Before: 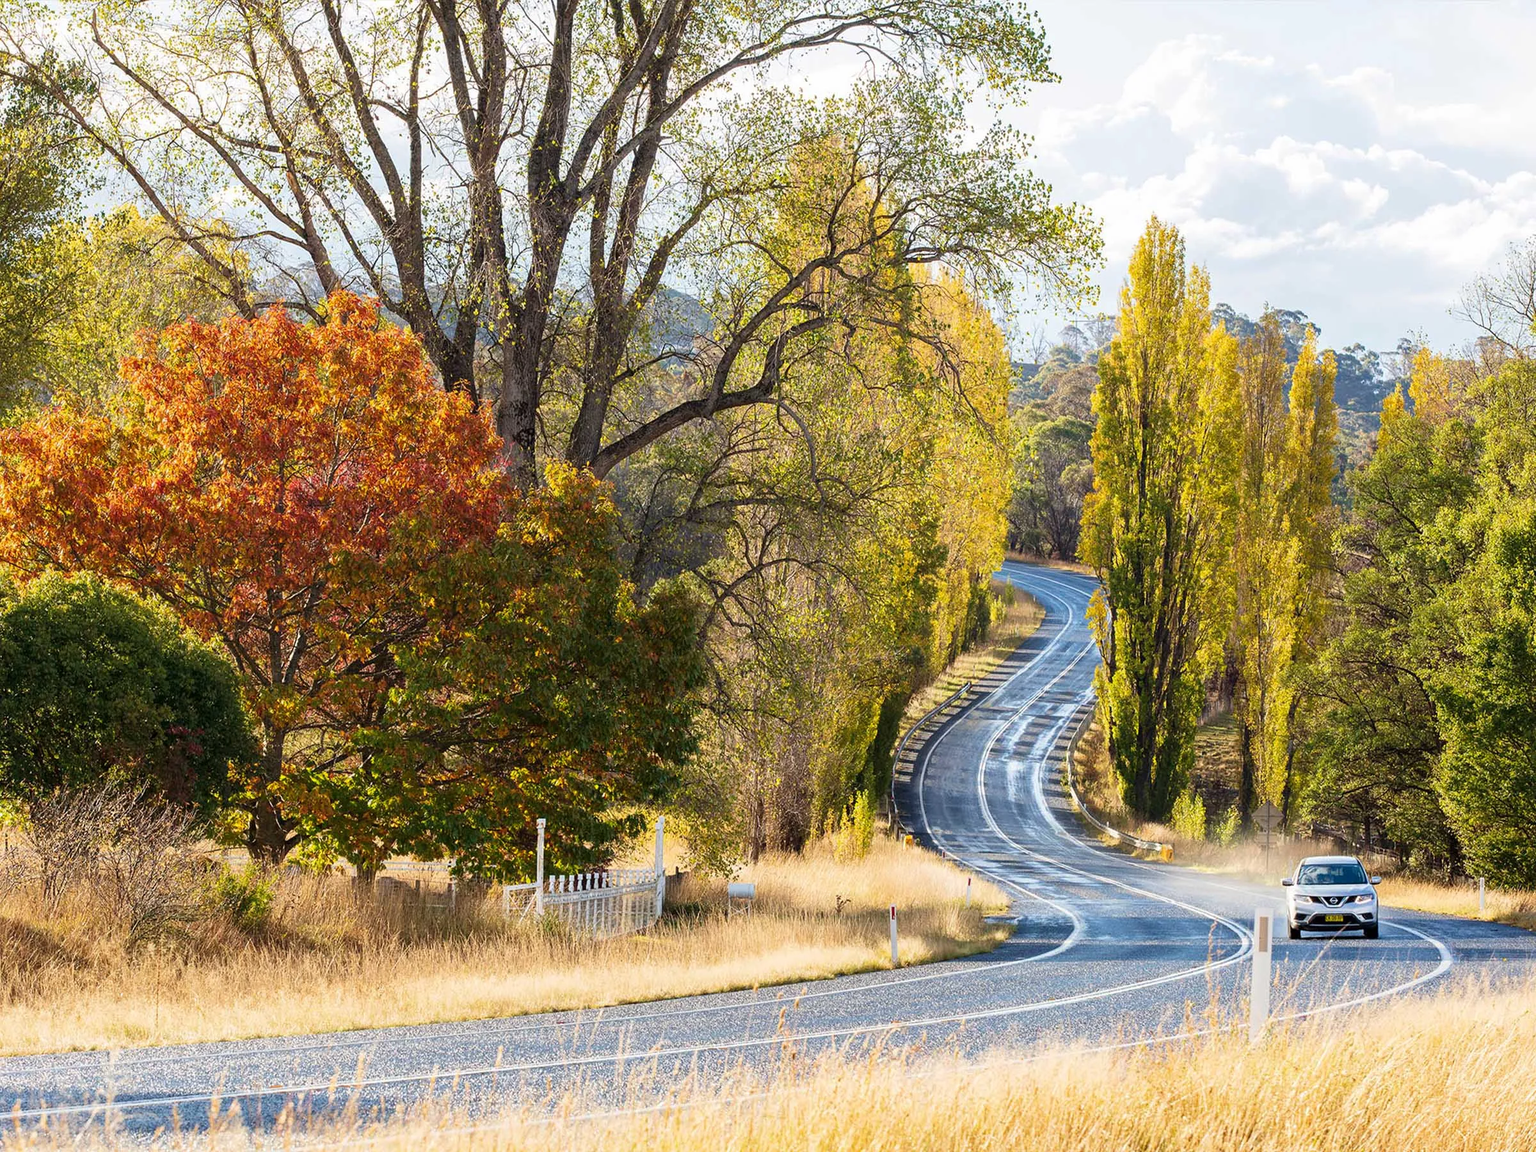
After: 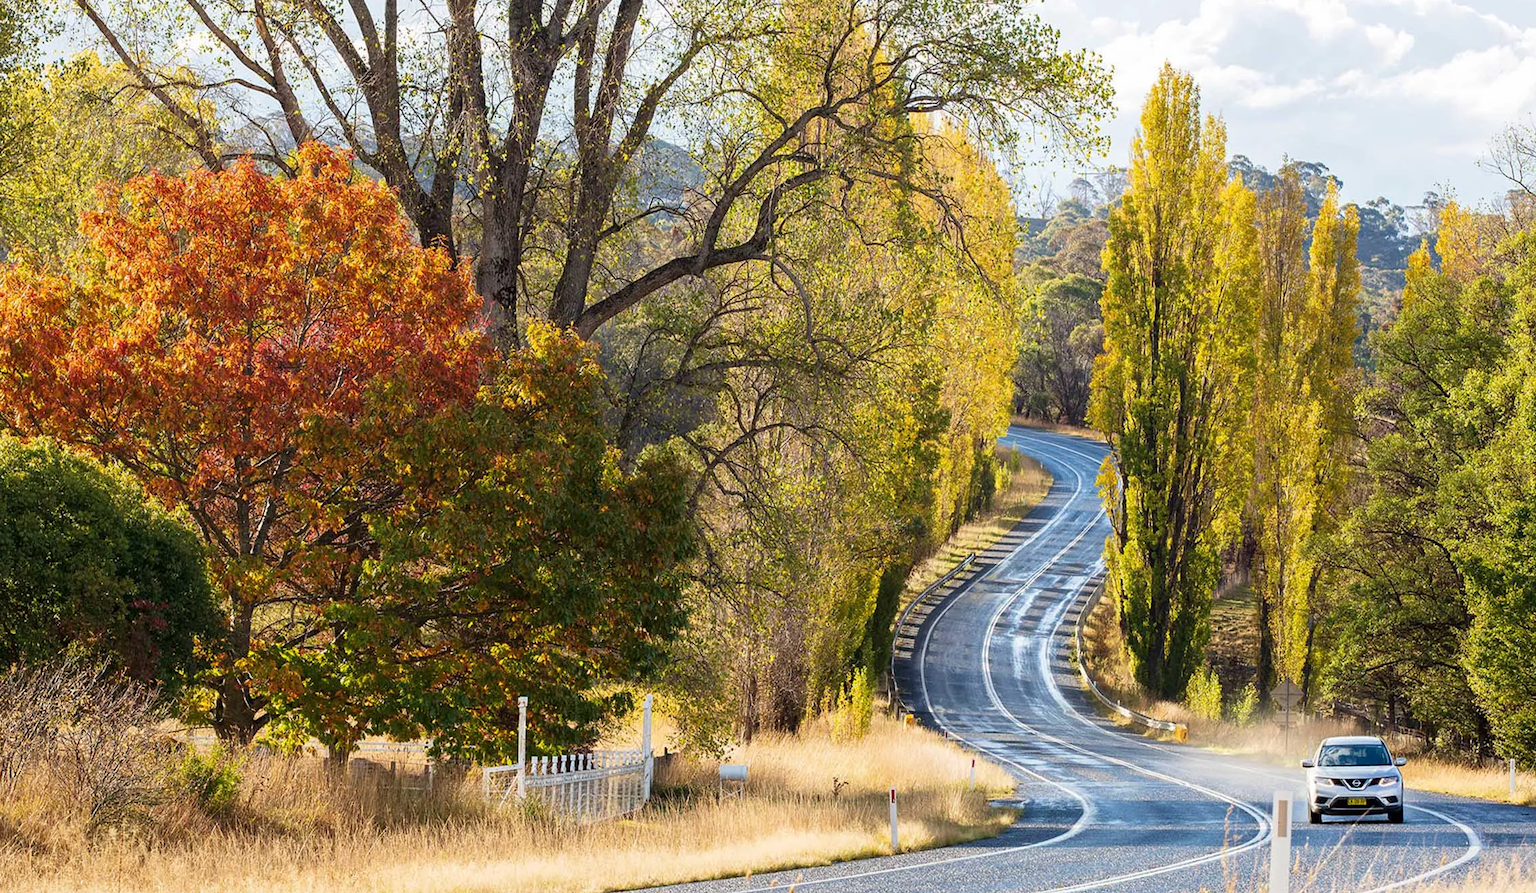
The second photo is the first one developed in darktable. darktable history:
crop and rotate: left 2.903%, top 13.61%, right 2.004%, bottom 12.591%
